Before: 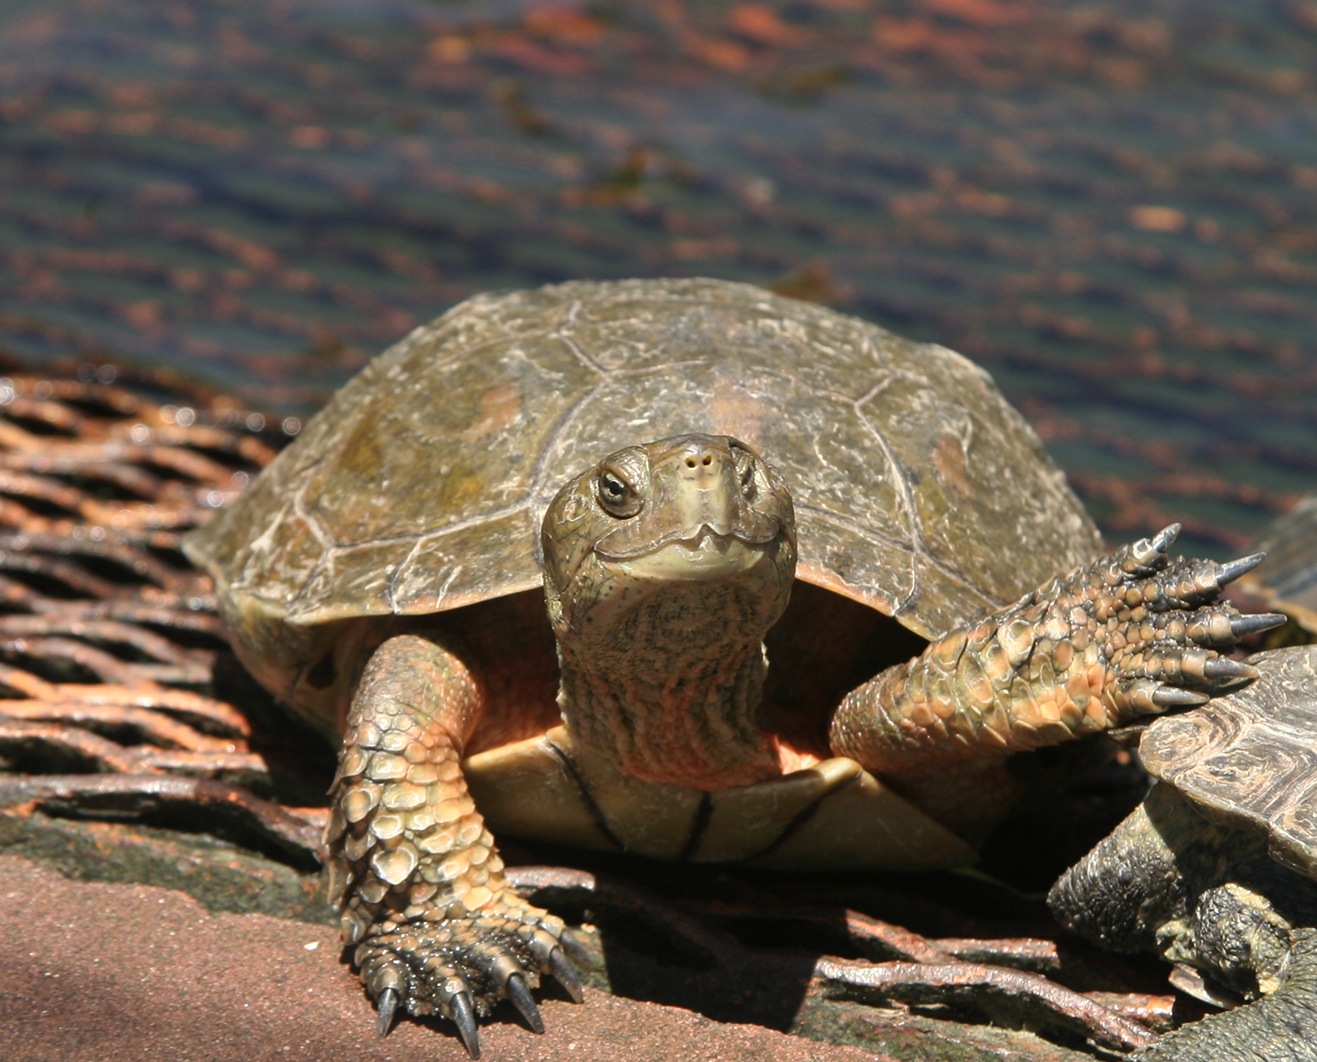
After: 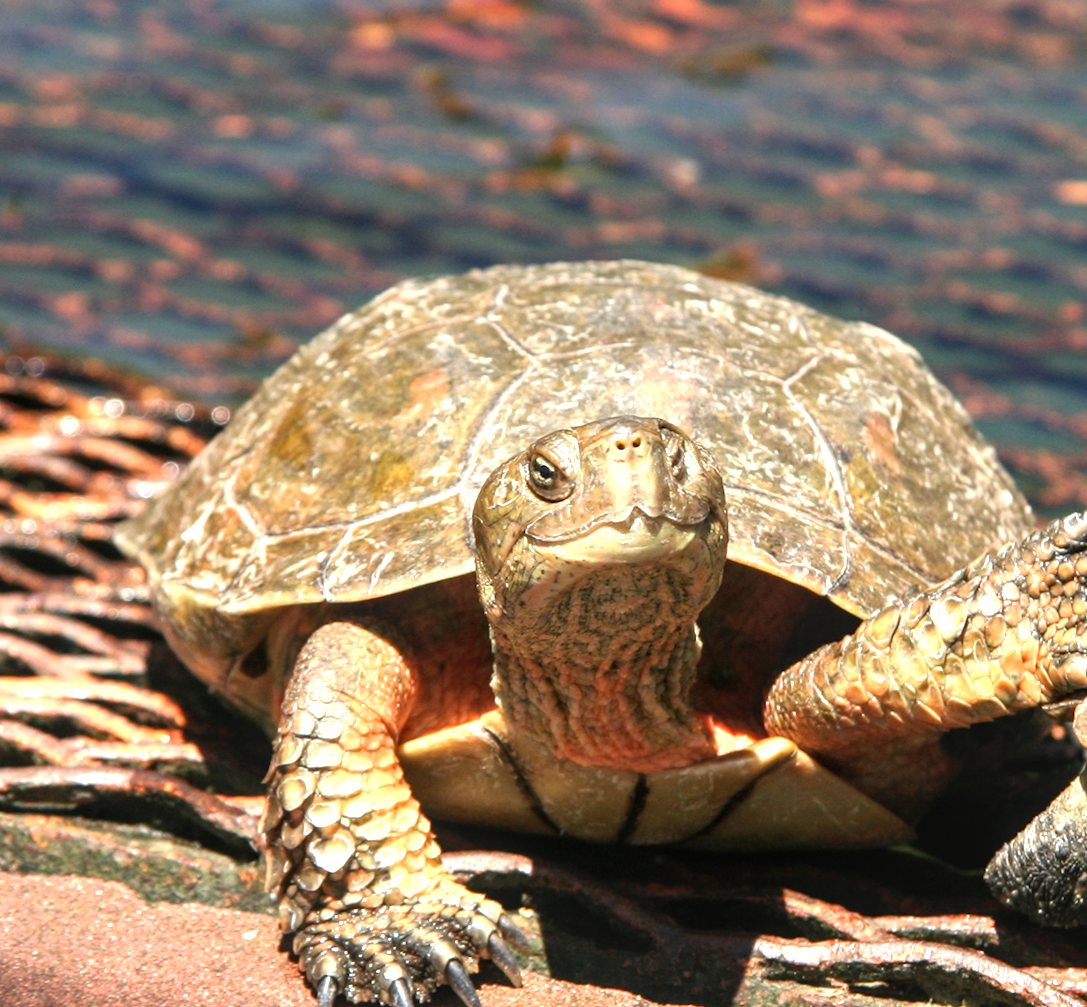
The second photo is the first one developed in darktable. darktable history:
exposure: black level correction 0, exposure 1 EV, compensate exposure bias true, compensate highlight preservation false
local contrast: on, module defaults
crop and rotate: angle 1°, left 4.281%, top 0.642%, right 11.383%, bottom 2.486%
